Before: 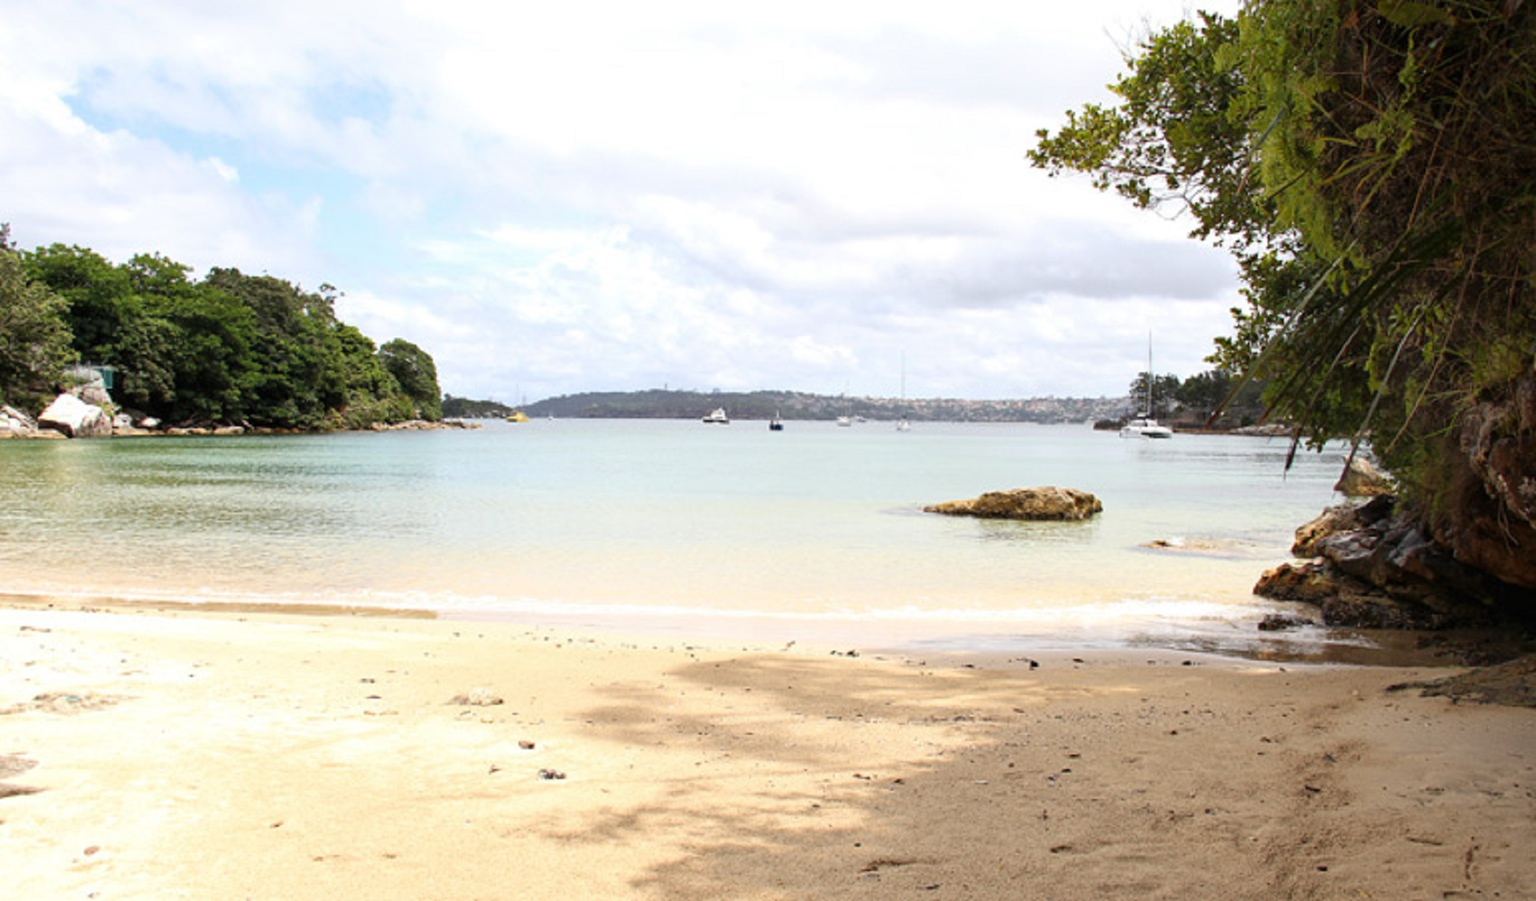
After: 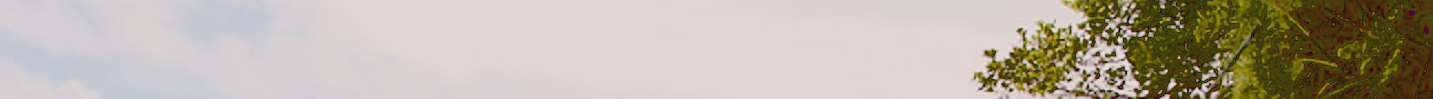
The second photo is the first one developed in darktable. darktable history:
exposure: black level correction 0.04, exposure 0.5 EV, compensate highlight preservation false
filmic rgb: black relative exposure -8.79 EV, white relative exposure 4.98 EV, threshold 3 EV, target black luminance 0%, hardness 3.77, latitude 66.33%, contrast 0.822, shadows ↔ highlights balance 20%, color science v5 (2021), contrast in shadows safe, contrast in highlights safe, enable highlight reconstruction true
crop and rotate: left 9.644%, top 9.491%, right 6.021%, bottom 80.509%
sharpen: on, module defaults
color correction: highlights a* 5.59, highlights b* 5.24, saturation 0.68
